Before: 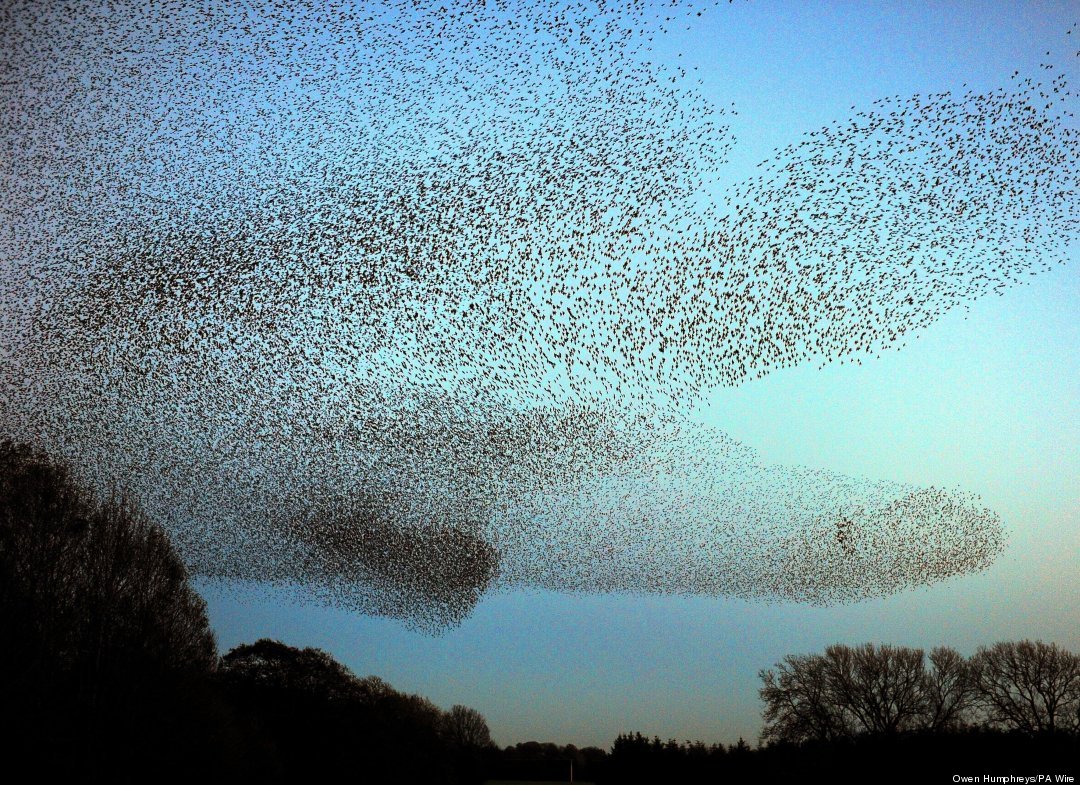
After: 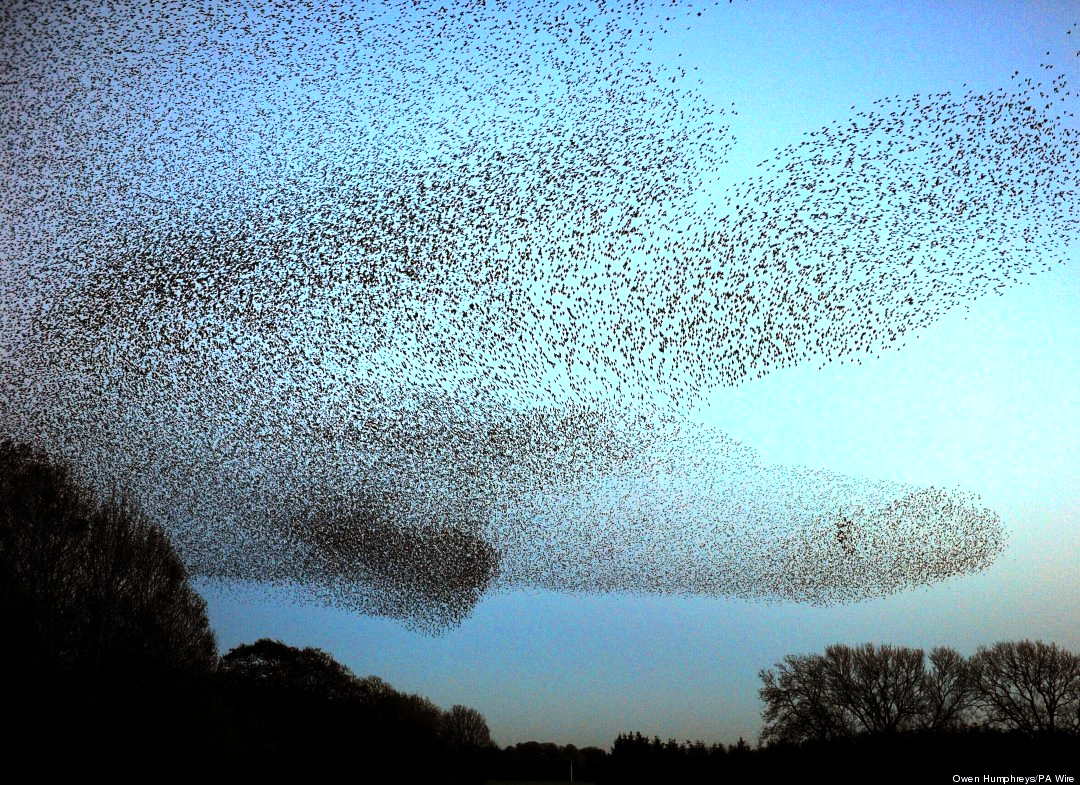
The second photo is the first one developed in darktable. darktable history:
white balance: red 0.984, blue 1.059
tone equalizer: -8 EV -0.417 EV, -7 EV -0.389 EV, -6 EV -0.333 EV, -5 EV -0.222 EV, -3 EV 0.222 EV, -2 EV 0.333 EV, -1 EV 0.389 EV, +0 EV 0.417 EV, edges refinement/feathering 500, mask exposure compensation -1.57 EV, preserve details no
